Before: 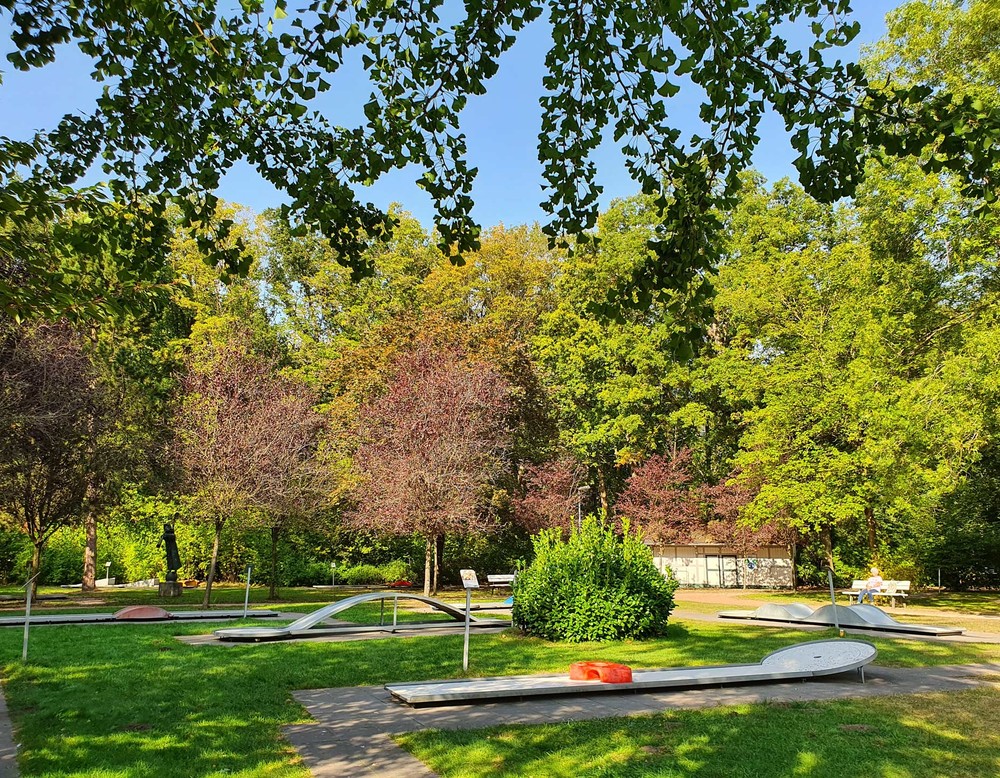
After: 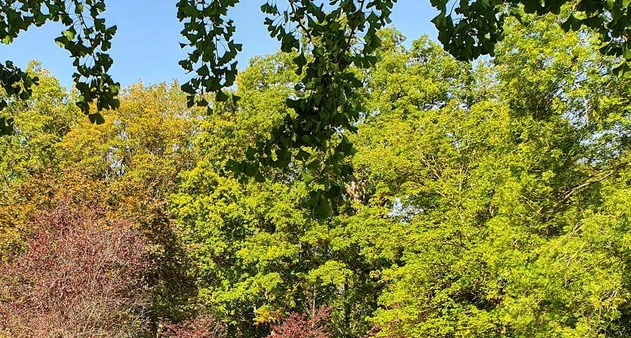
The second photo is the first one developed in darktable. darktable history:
crop: left 36.117%, top 18.326%, right 0.714%, bottom 38.149%
local contrast: highlights 101%, shadows 97%, detail 120%, midtone range 0.2
